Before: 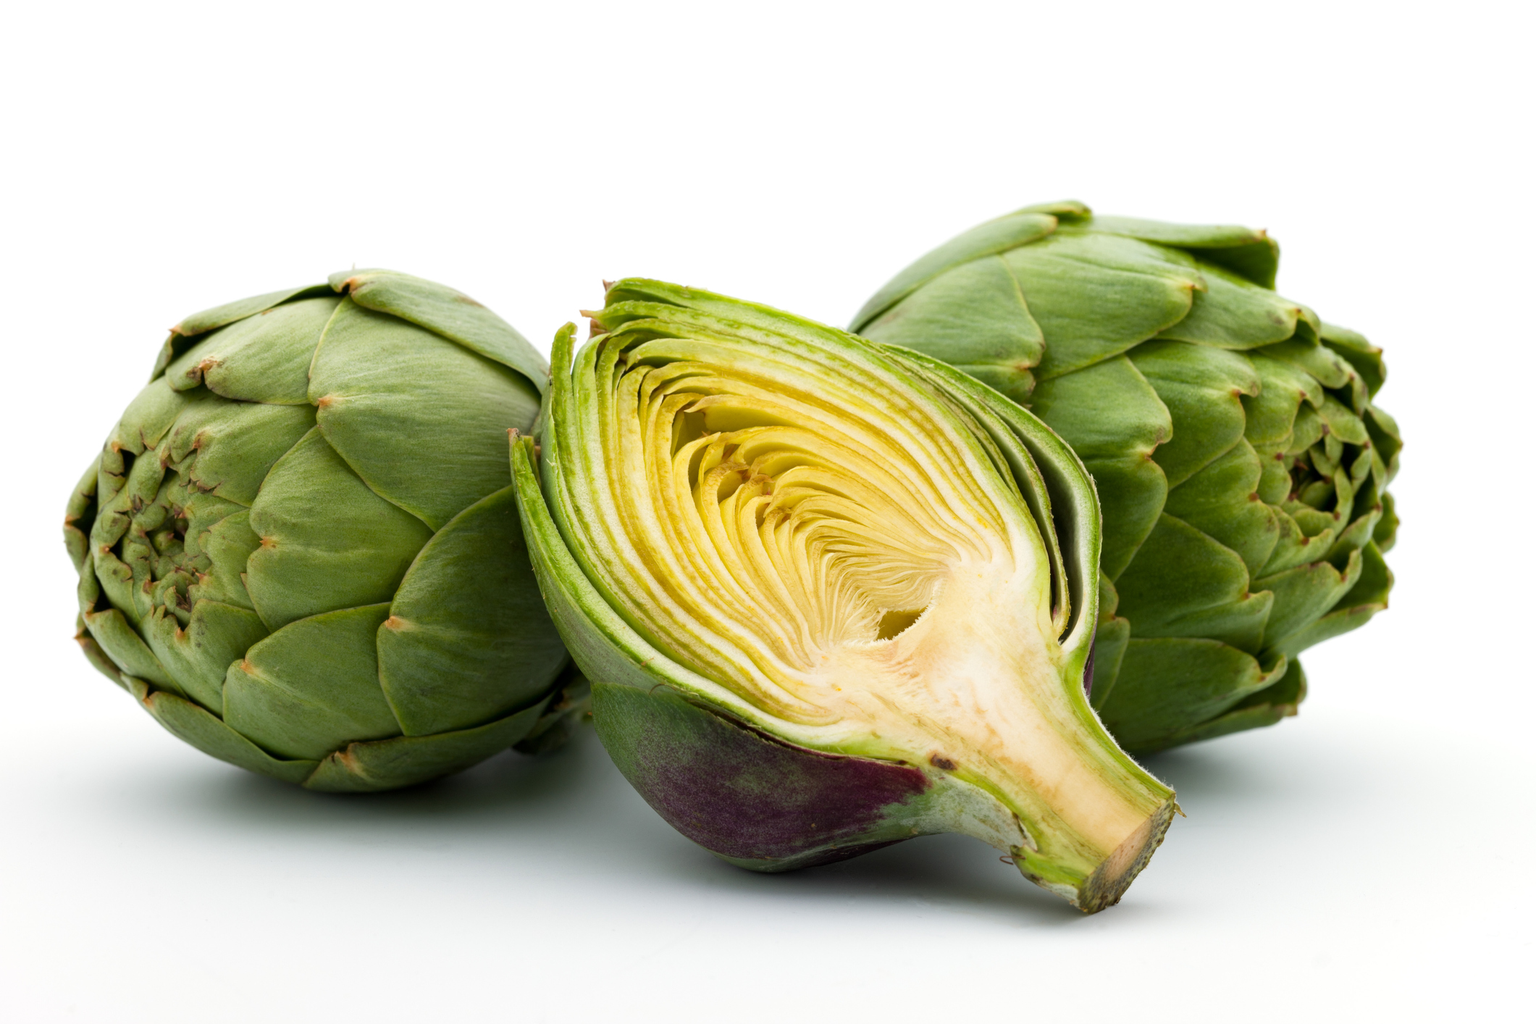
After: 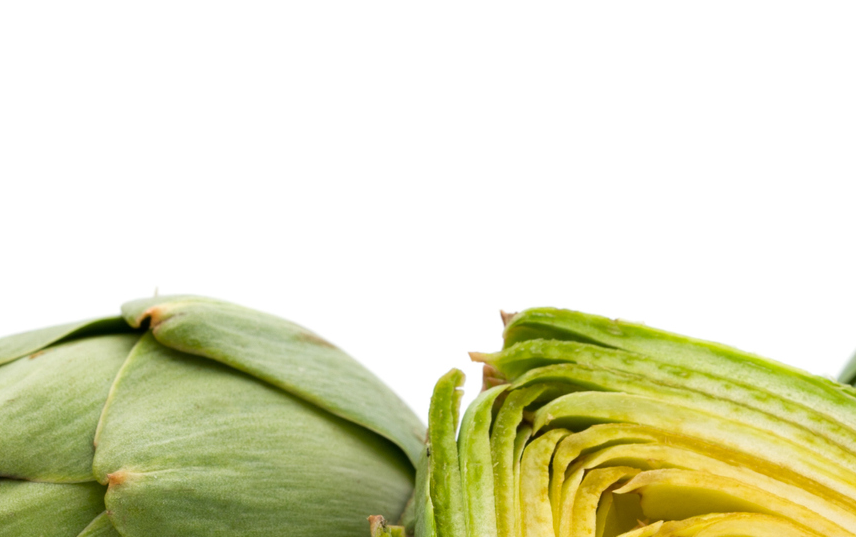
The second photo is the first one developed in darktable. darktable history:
crop: left 15.656%, top 5.44%, right 43.955%, bottom 56.539%
